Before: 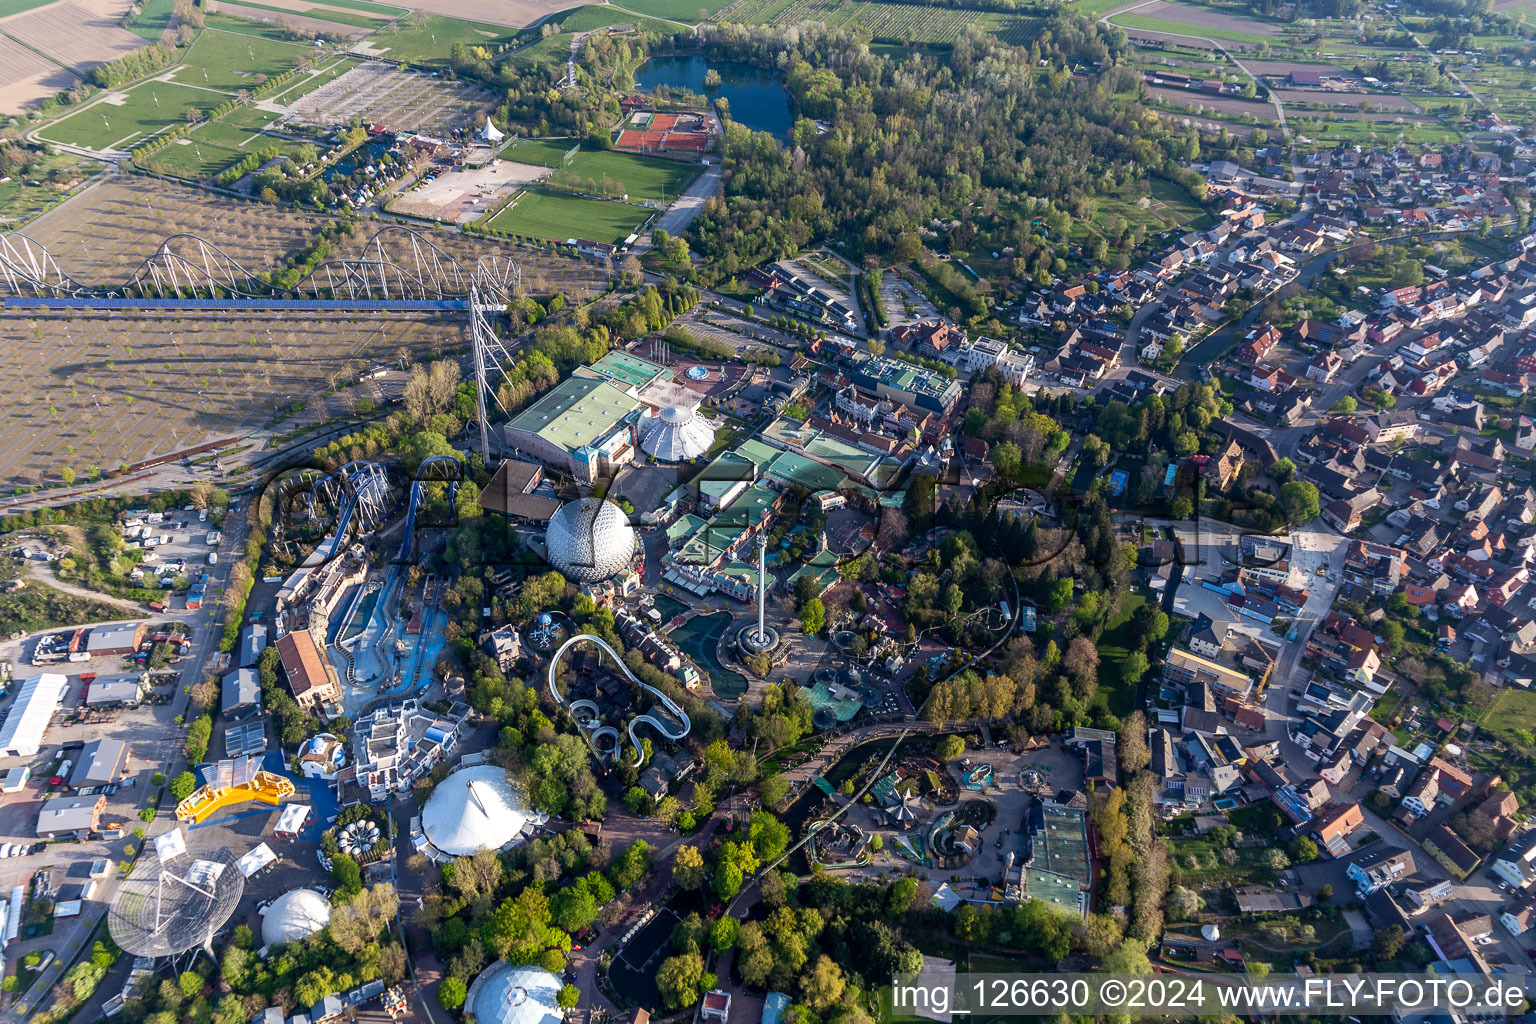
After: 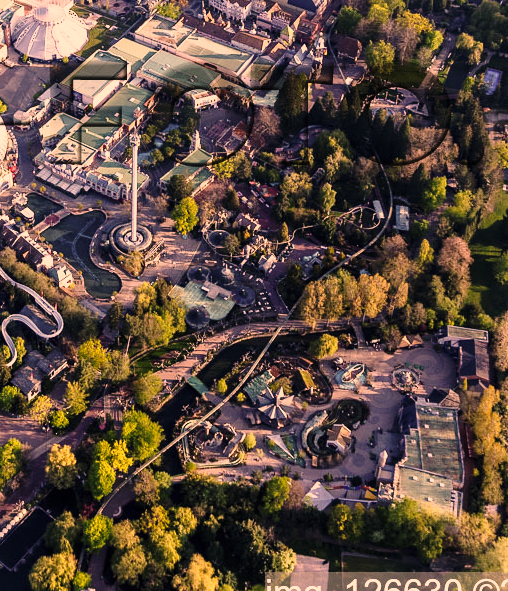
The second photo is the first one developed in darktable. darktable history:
color correction: highlights a* 40, highlights b* 40, saturation 0.69
base curve: curves: ch0 [(0, 0) (0.028, 0.03) (0.121, 0.232) (0.46, 0.748) (0.859, 0.968) (1, 1)], preserve colors none
crop: left 40.878%, top 39.176%, right 25.993%, bottom 3.081%
